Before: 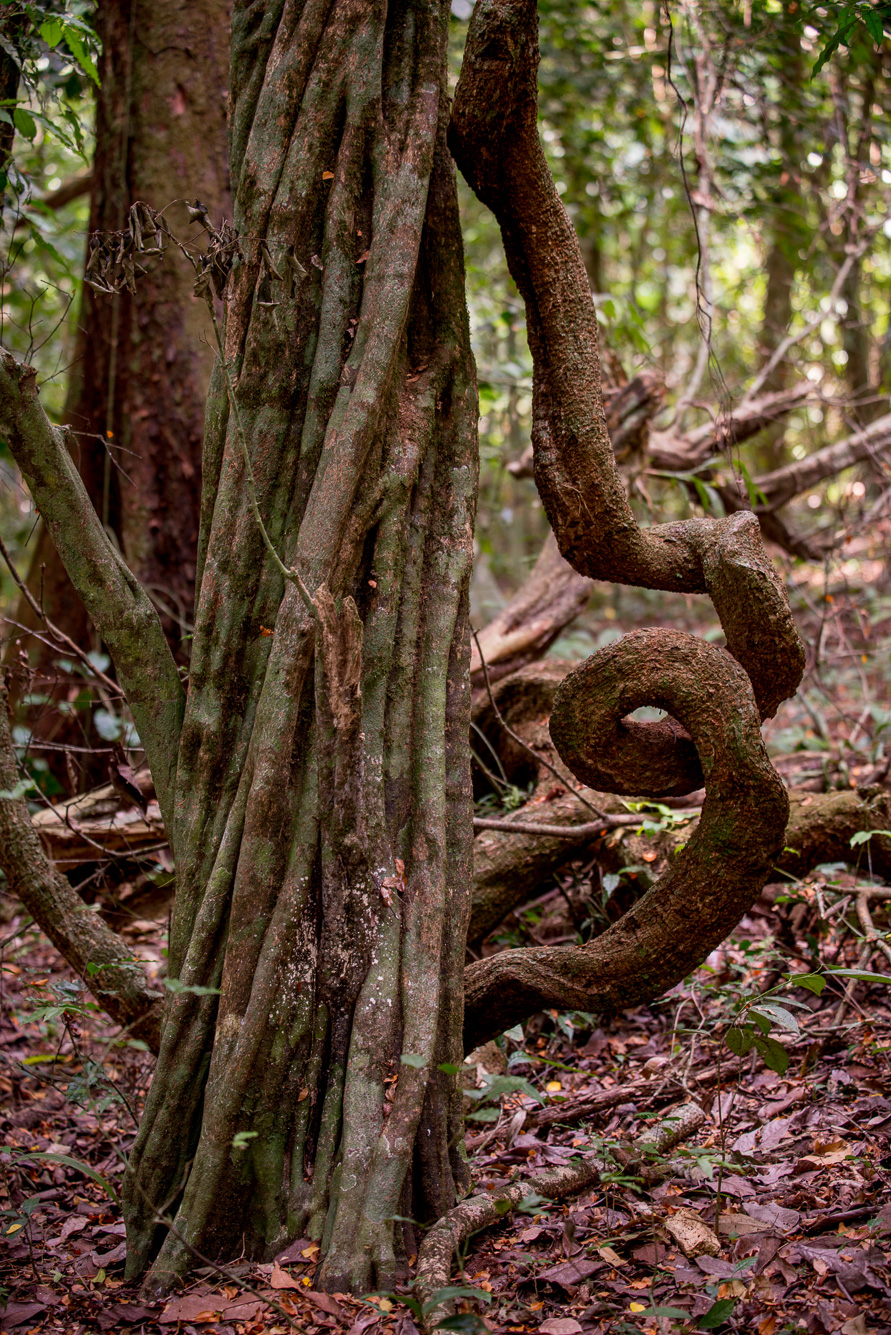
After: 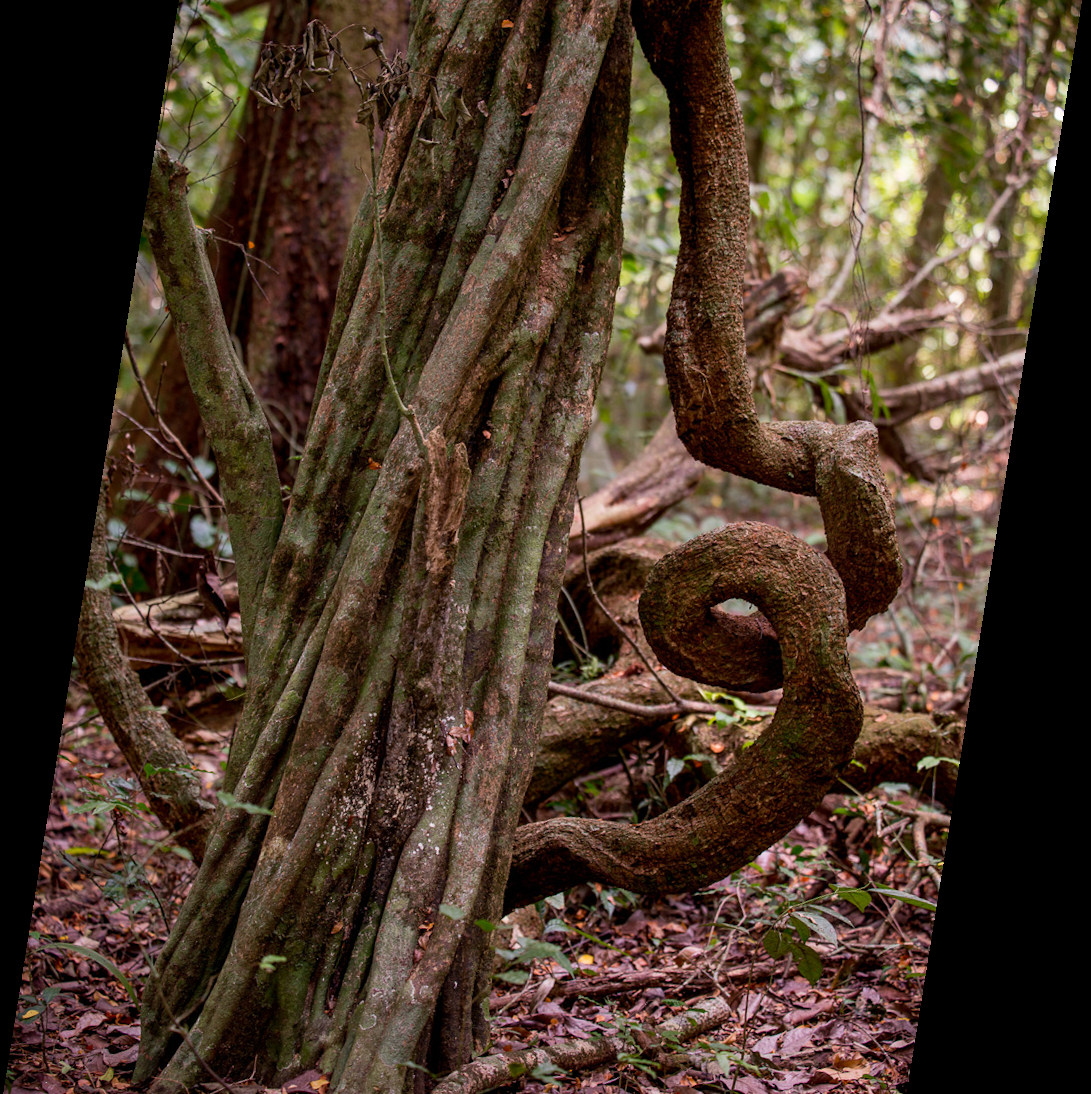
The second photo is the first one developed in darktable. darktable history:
rotate and perspective: rotation 9.12°, automatic cropping off
crop: top 13.819%, bottom 11.169%
